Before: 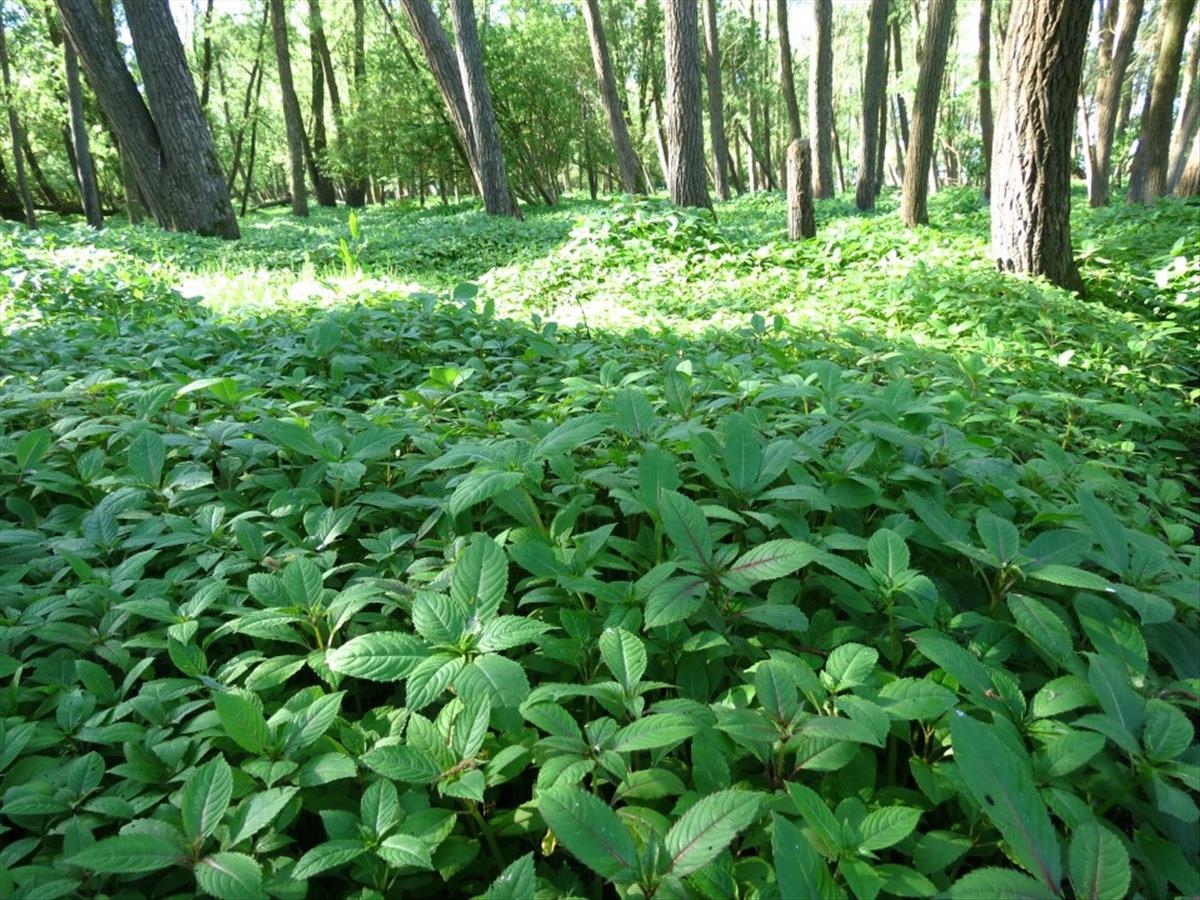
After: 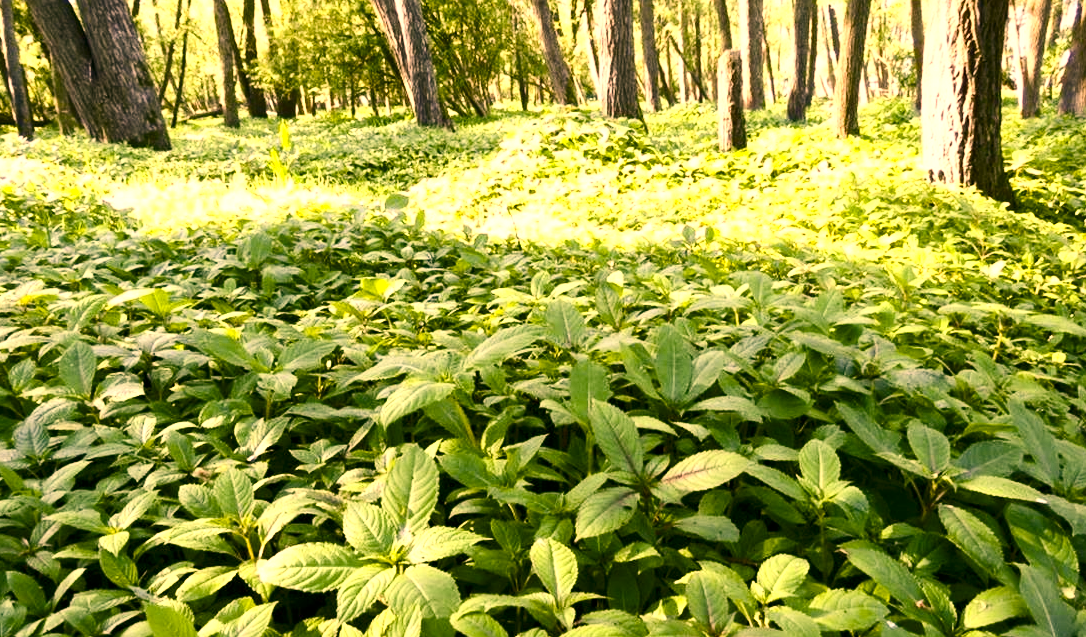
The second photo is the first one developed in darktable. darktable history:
local contrast: mode bilateral grid, contrast 21, coarseness 50, detail 140%, midtone range 0.2
contrast brightness saturation: contrast 0.294
color correction: highlights a* 39.49, highlights b* 39.86, saturation 0.693
crop: left 5.79%, top 9.986%, right 3.643%, bottom 19.155%
shadows and highlights: shadows 25.7, highlights -26.24
color balance rgb: power › chroma 0.667%, power › hue 60°, linear chroma grading › global chroma 1.385%, linear chroma grading › mid-tones -1.23%, perceptual saturation grading › global saturation 35.085%, perceptual saturation grading › highlights -24.985%, perceptual saturation grading › shadows 49.913%, perceptual brilliance grading › global brilliance 24.411%
